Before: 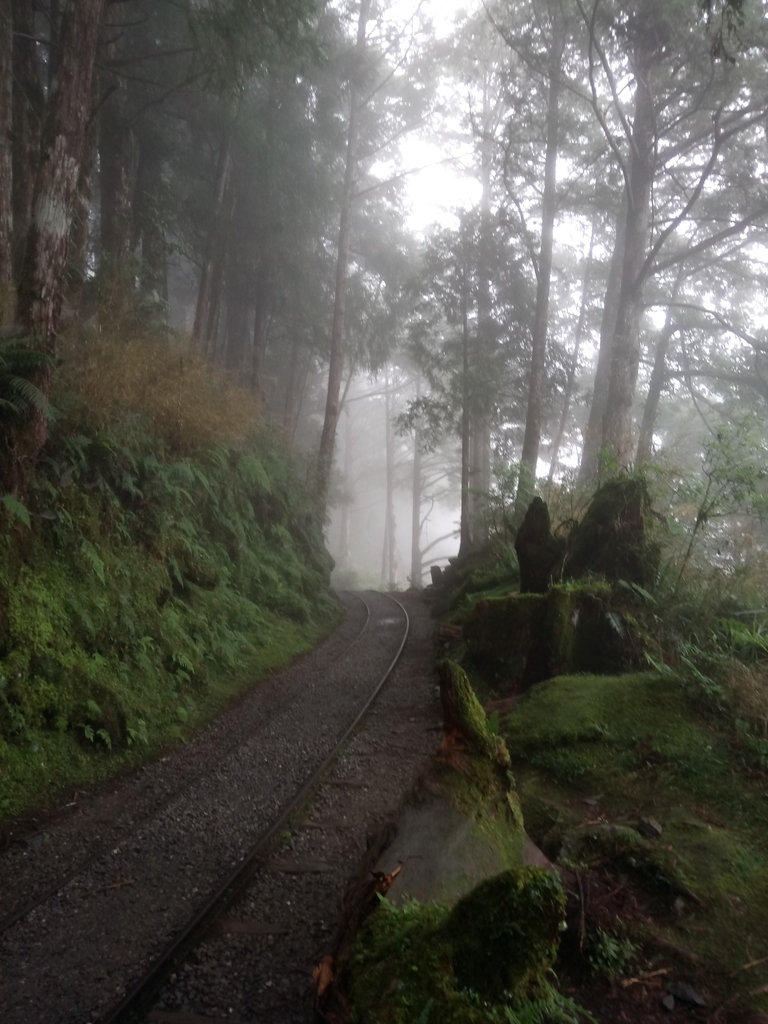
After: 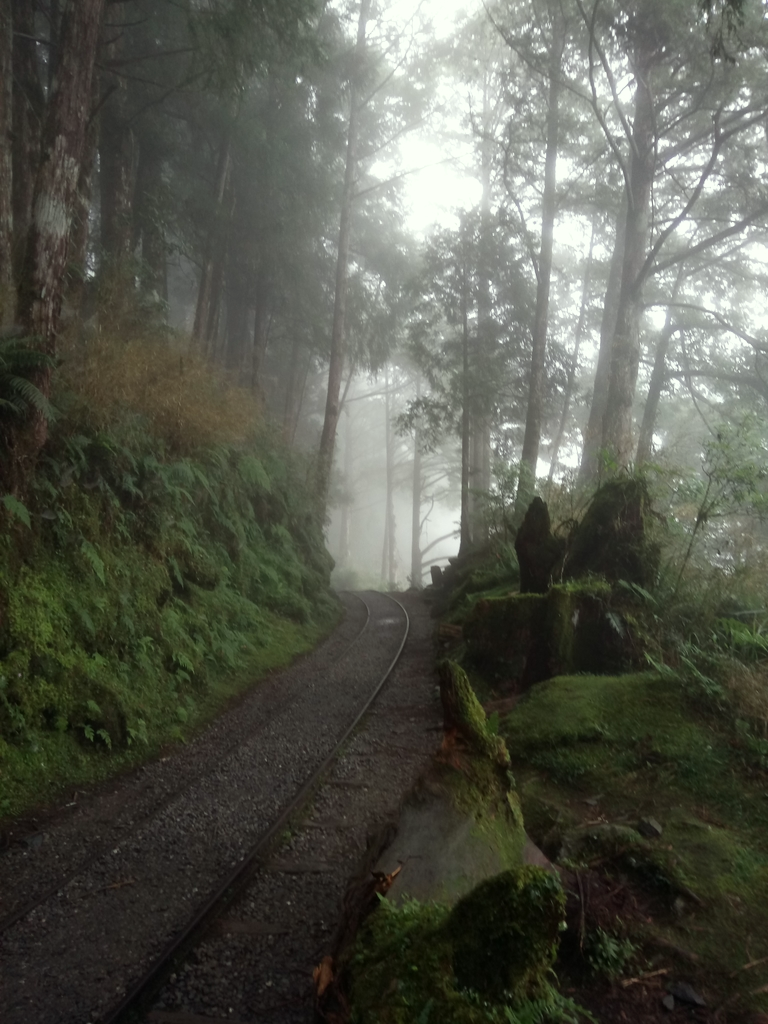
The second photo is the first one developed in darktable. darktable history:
color correction: highlights a* -4.81, highlights b* 5.04, saturation 0.941
tone equalizer: edges refinement/feathering 500, mask exposure compensation -1.57 EV, preserve details no
shadows and highlights: shadows 0.637, highlights 41.79
